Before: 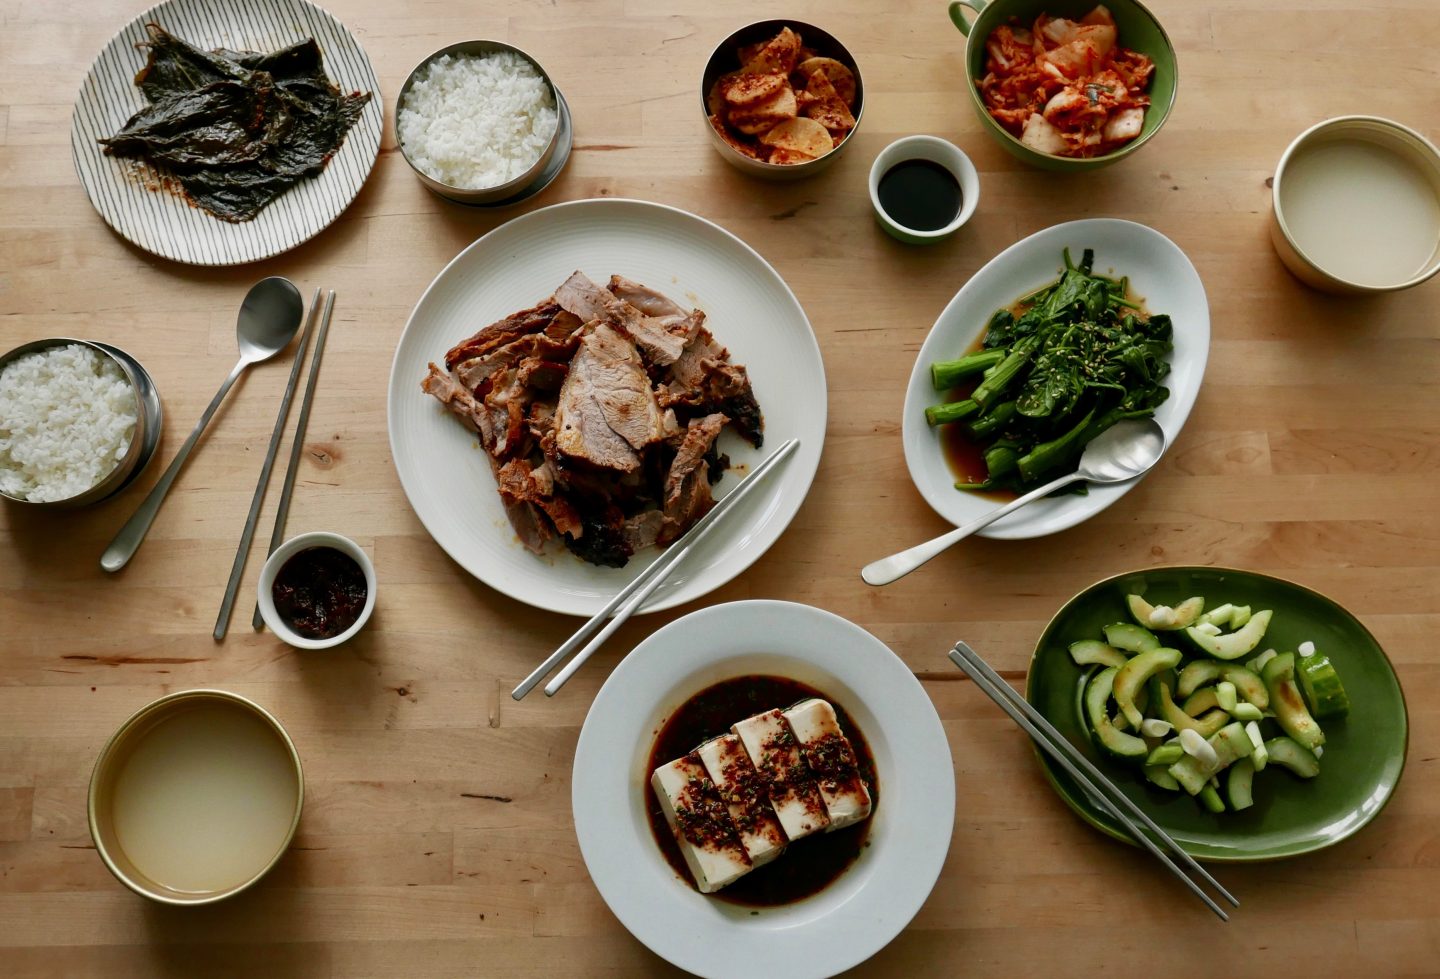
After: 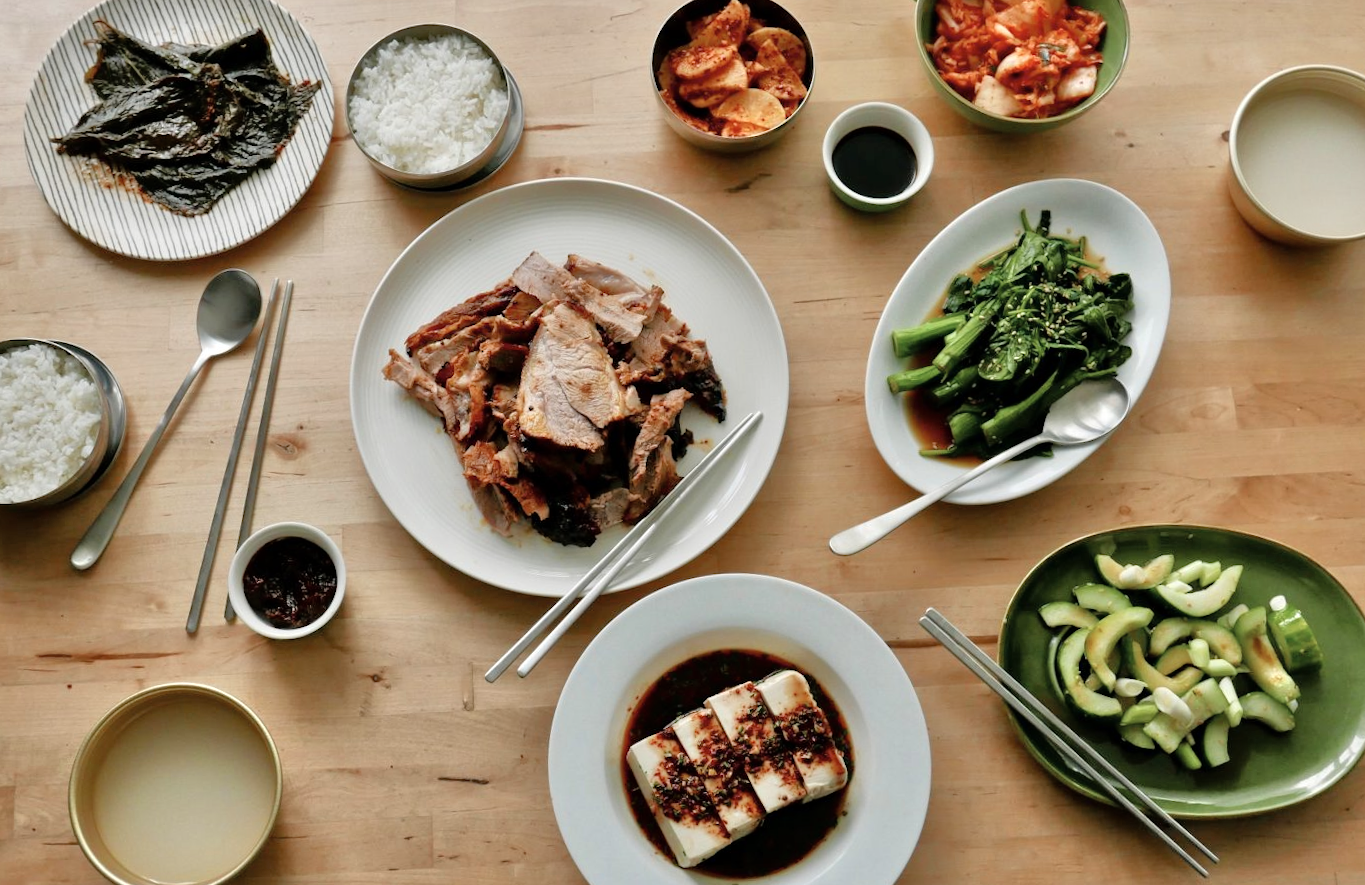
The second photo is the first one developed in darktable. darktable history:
rotate and perspective: rotation -2.12°, lens shift (vertical) 0.009, lens shift (horizontal) -0.008, automatic cropping original format, crop left 0.036, crop right 0.964, crop top 0.05, crop bottom 0.959
crop: top 0.448%, right 0.264%, bottom 5.045%
tone equalizer: -7 EV 0.15 EV, -6 EV 0.6 EV, -5 EV 1.15 EV, -4 EV 1.33 EV, -3 EV 1.15 EV, -2 EV 0.6 EV, -1 EV 0.15 EV, mask exposure compensation -0.5 EV
color zones: curves: ch0 [(0, 0.5) (0.143, 0.5) (0.286, 0.5) (0.429, 0.504) (0.571, 0.5) (0.714, 0.509) (0.857, 0.5) (1, 0.5)]; ch1 [(0, 0.425) (0.143, 0.425) (0.286, 0.375) (0.429, 0.405) (0.571, 0.5) (0.714, 0.47) (0.857, 0.425) (1, 0.435)]; ch2 [(0, 0.5) (0.143, 0.5) (0.286, 0.5) (0.429, 0.517) (0.571, 0.5) (0.714, 0.51) (0.857, 0.5) (1, 0.5)]
